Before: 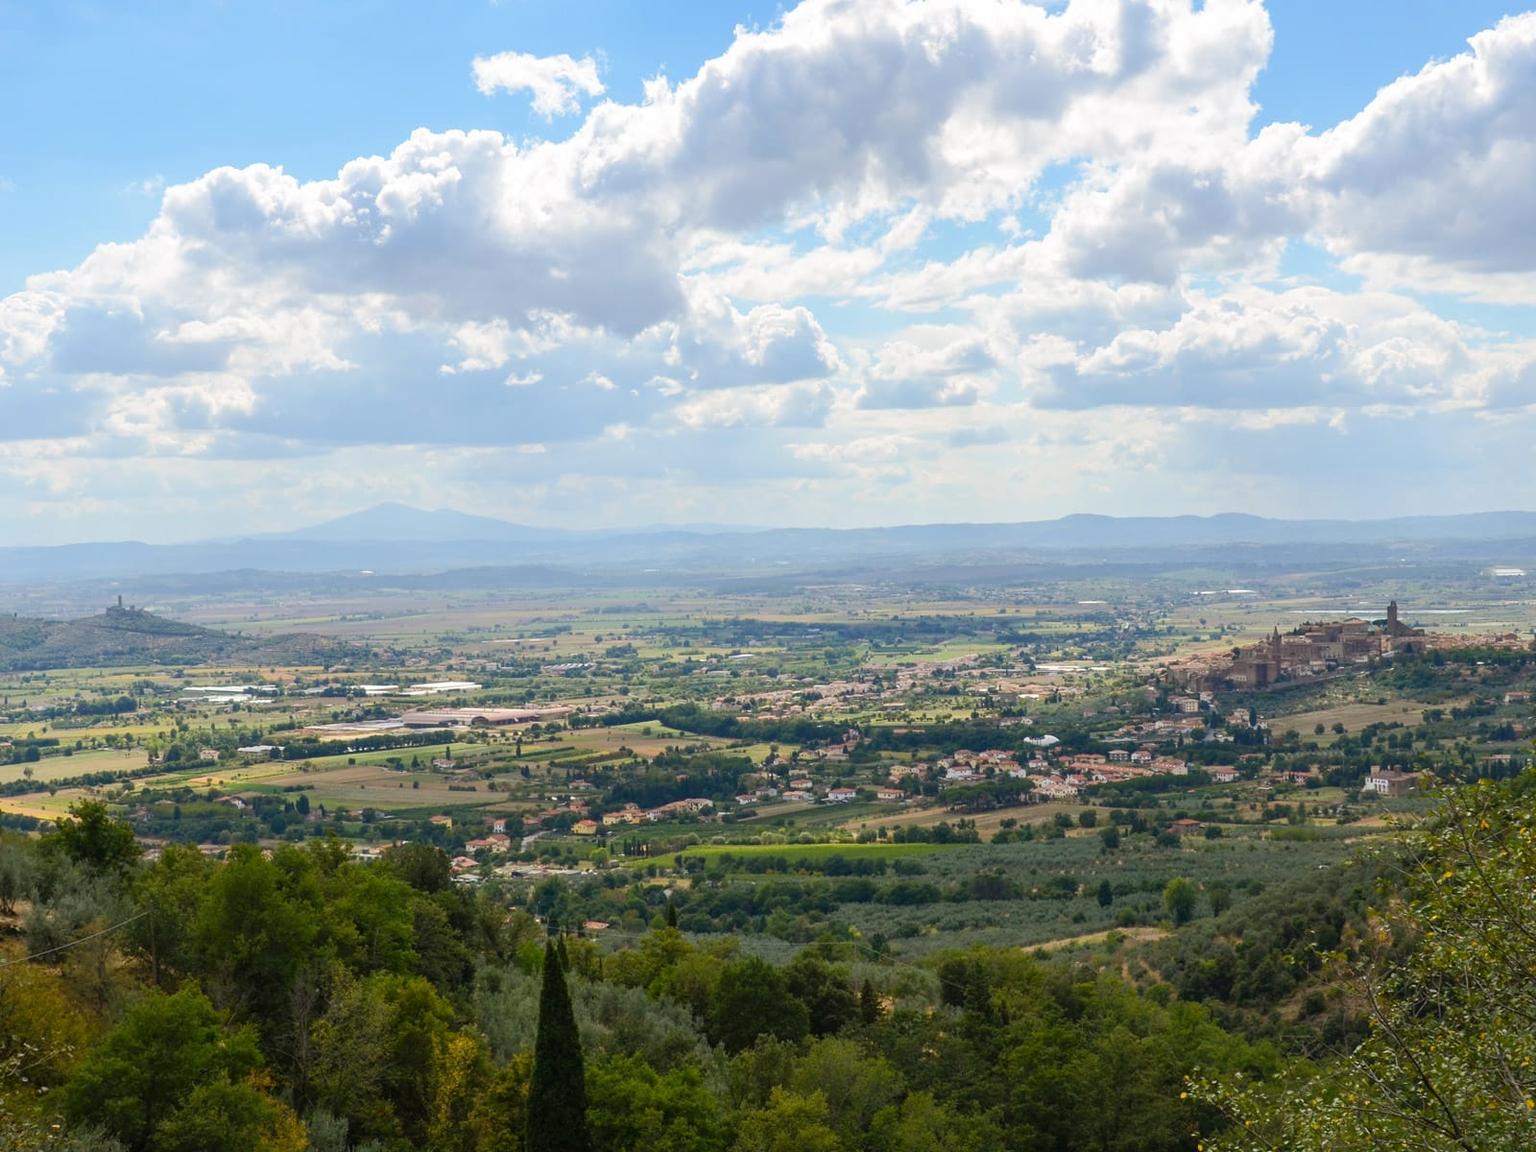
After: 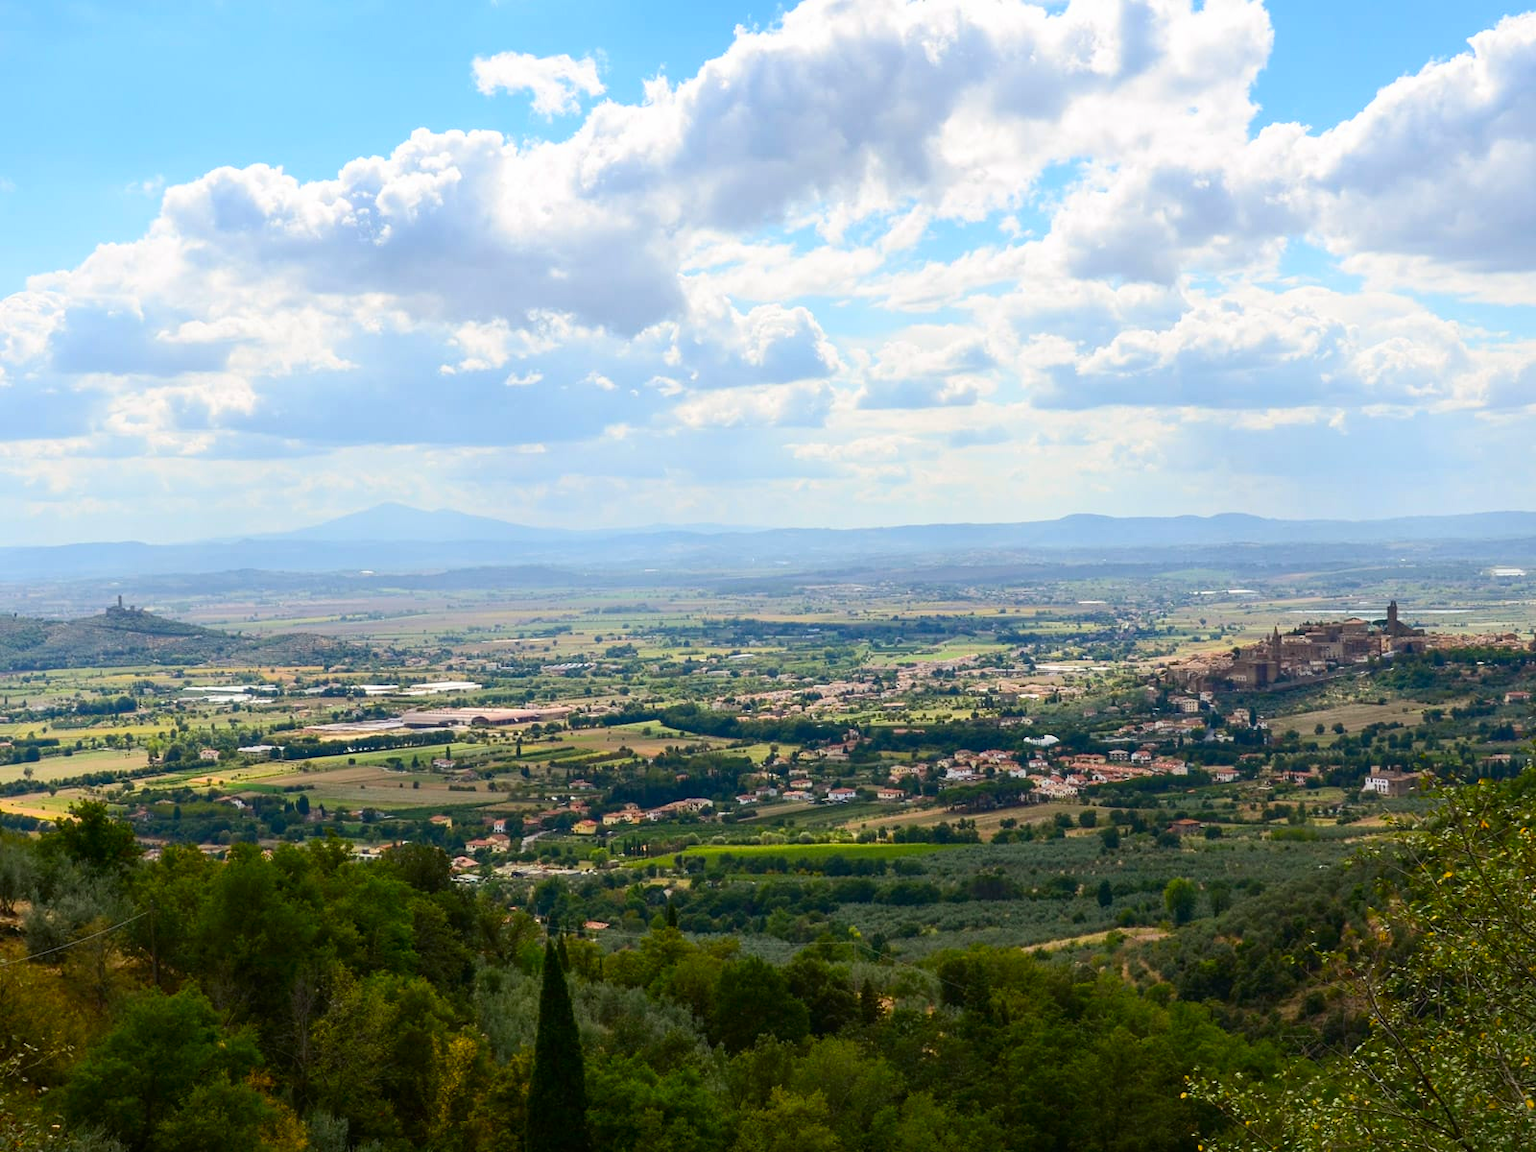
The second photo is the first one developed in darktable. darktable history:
base curve: curves: ch0 [(0, 0) (0.303, 0.277) (1, 1)]
contrast brightness saturation: contrast 0.18, saturation 0.3
